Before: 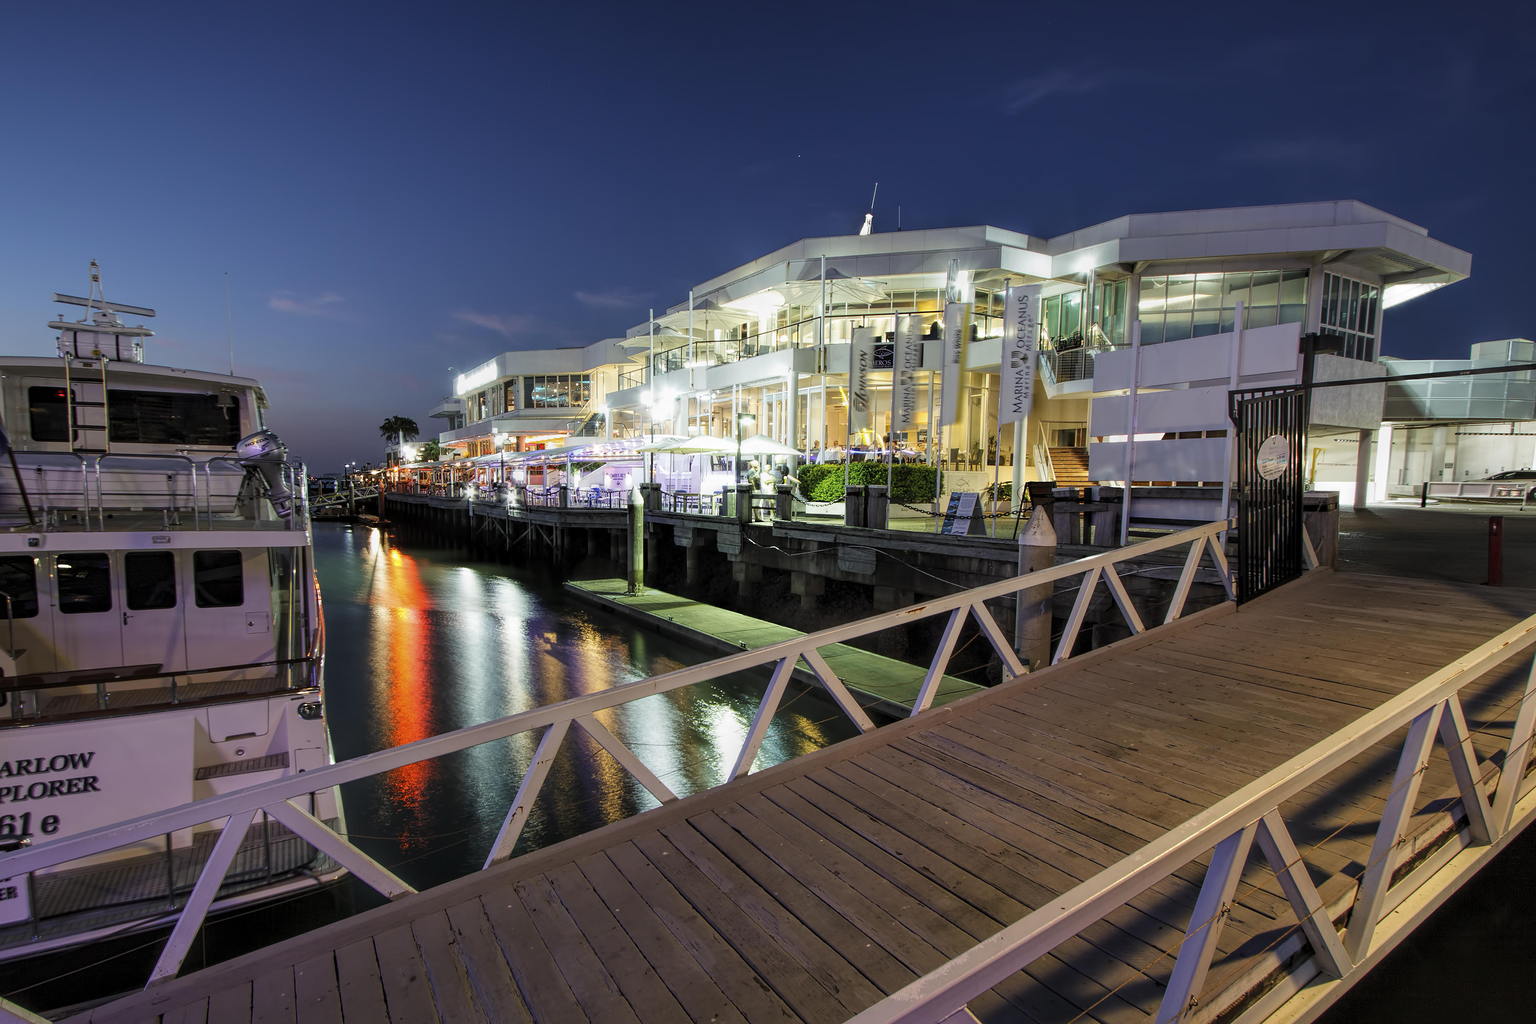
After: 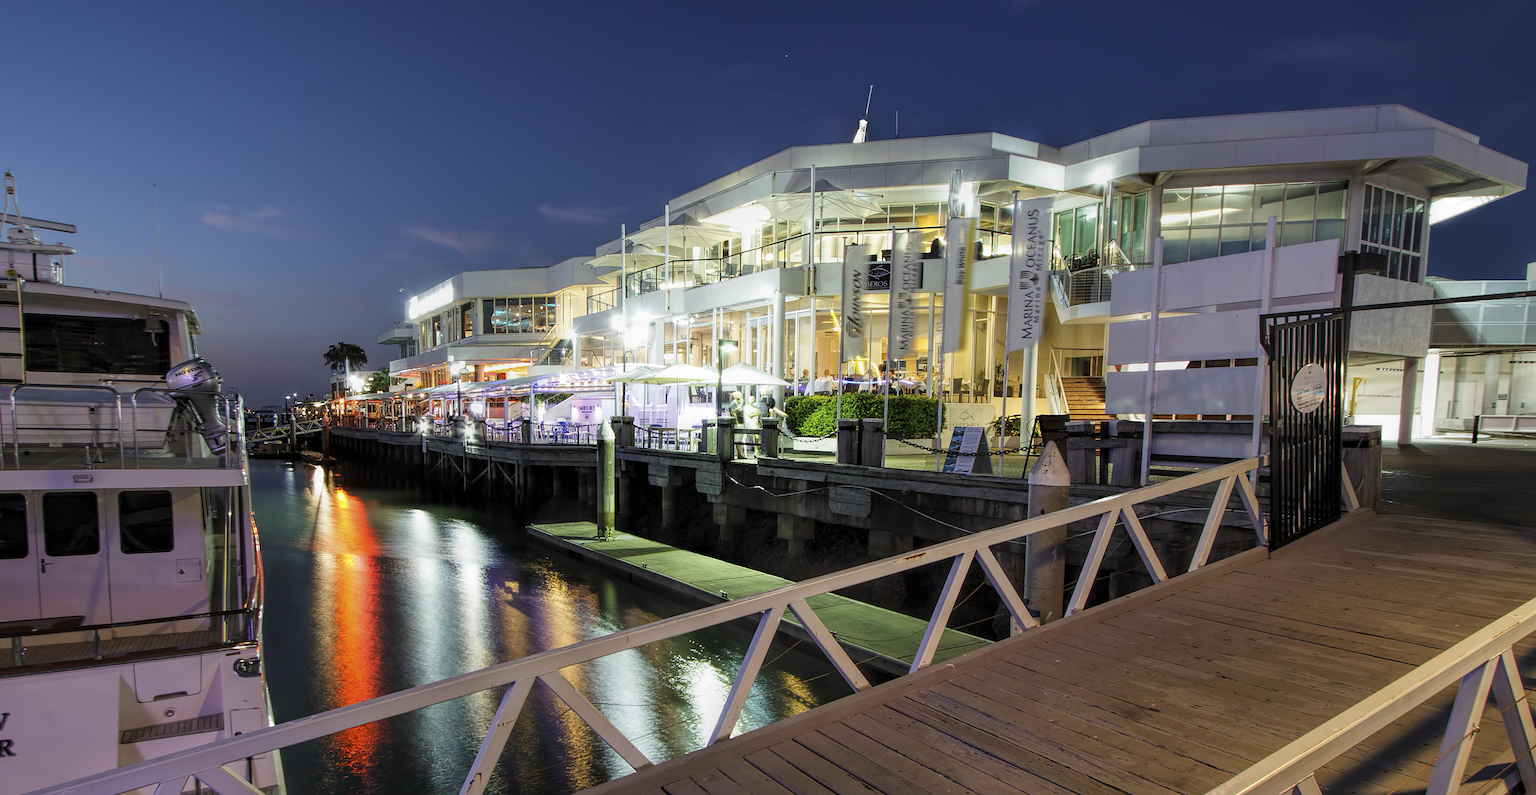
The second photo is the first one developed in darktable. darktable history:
crop: left 5.632%, top 10.337%, right 3.655%, bottom 19.201%
